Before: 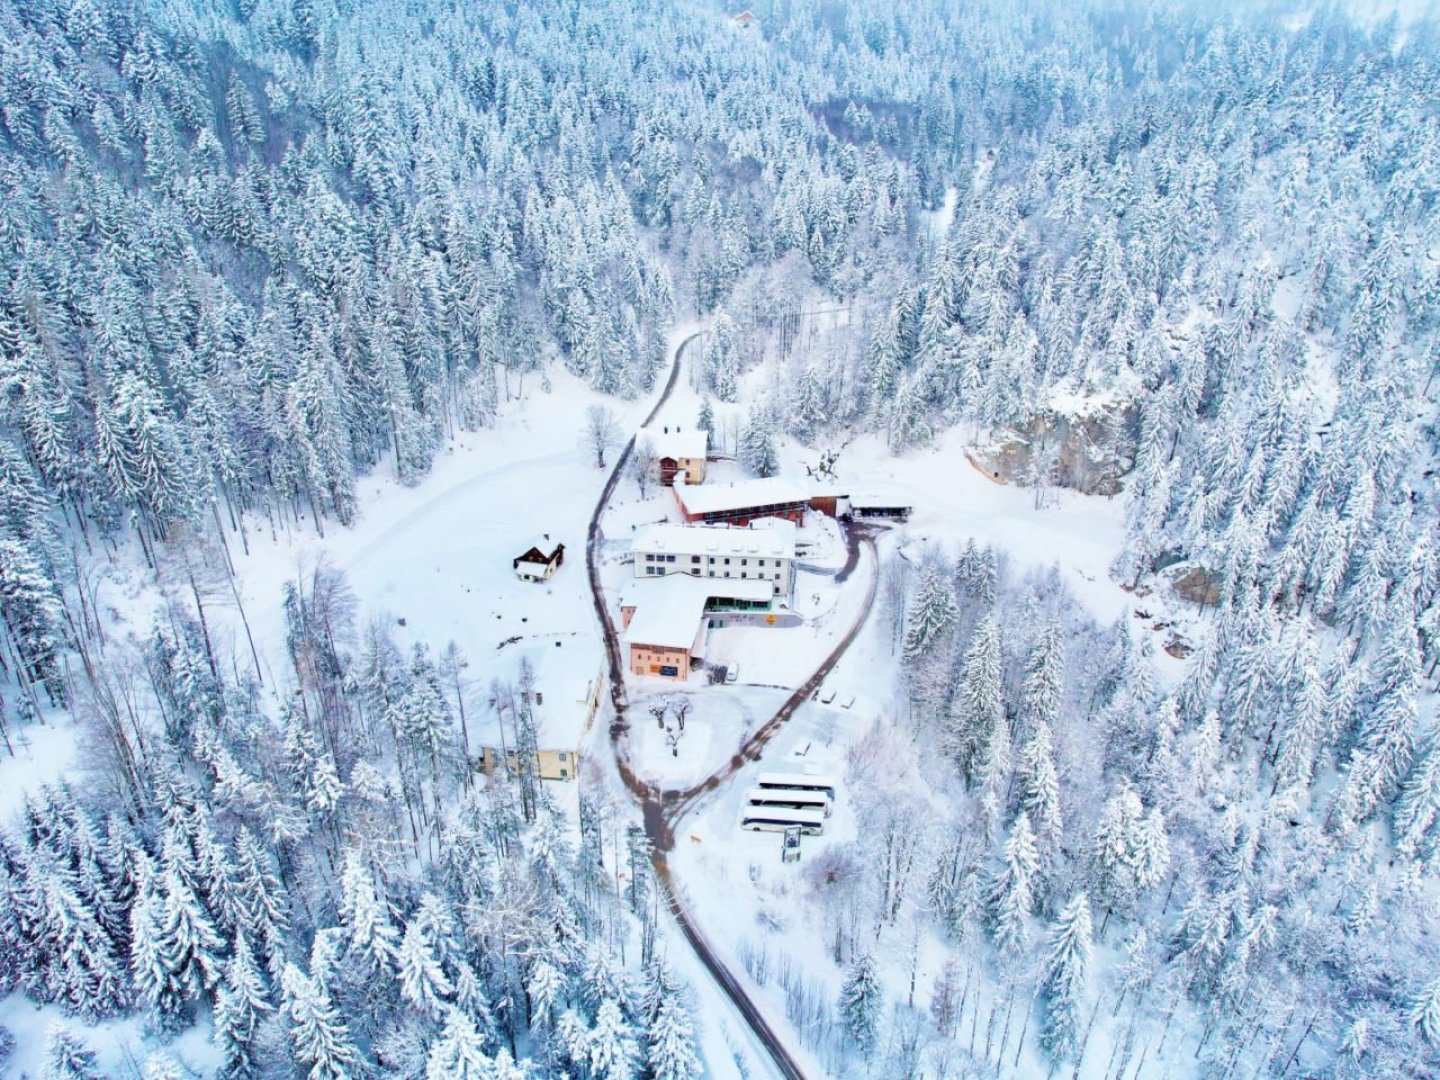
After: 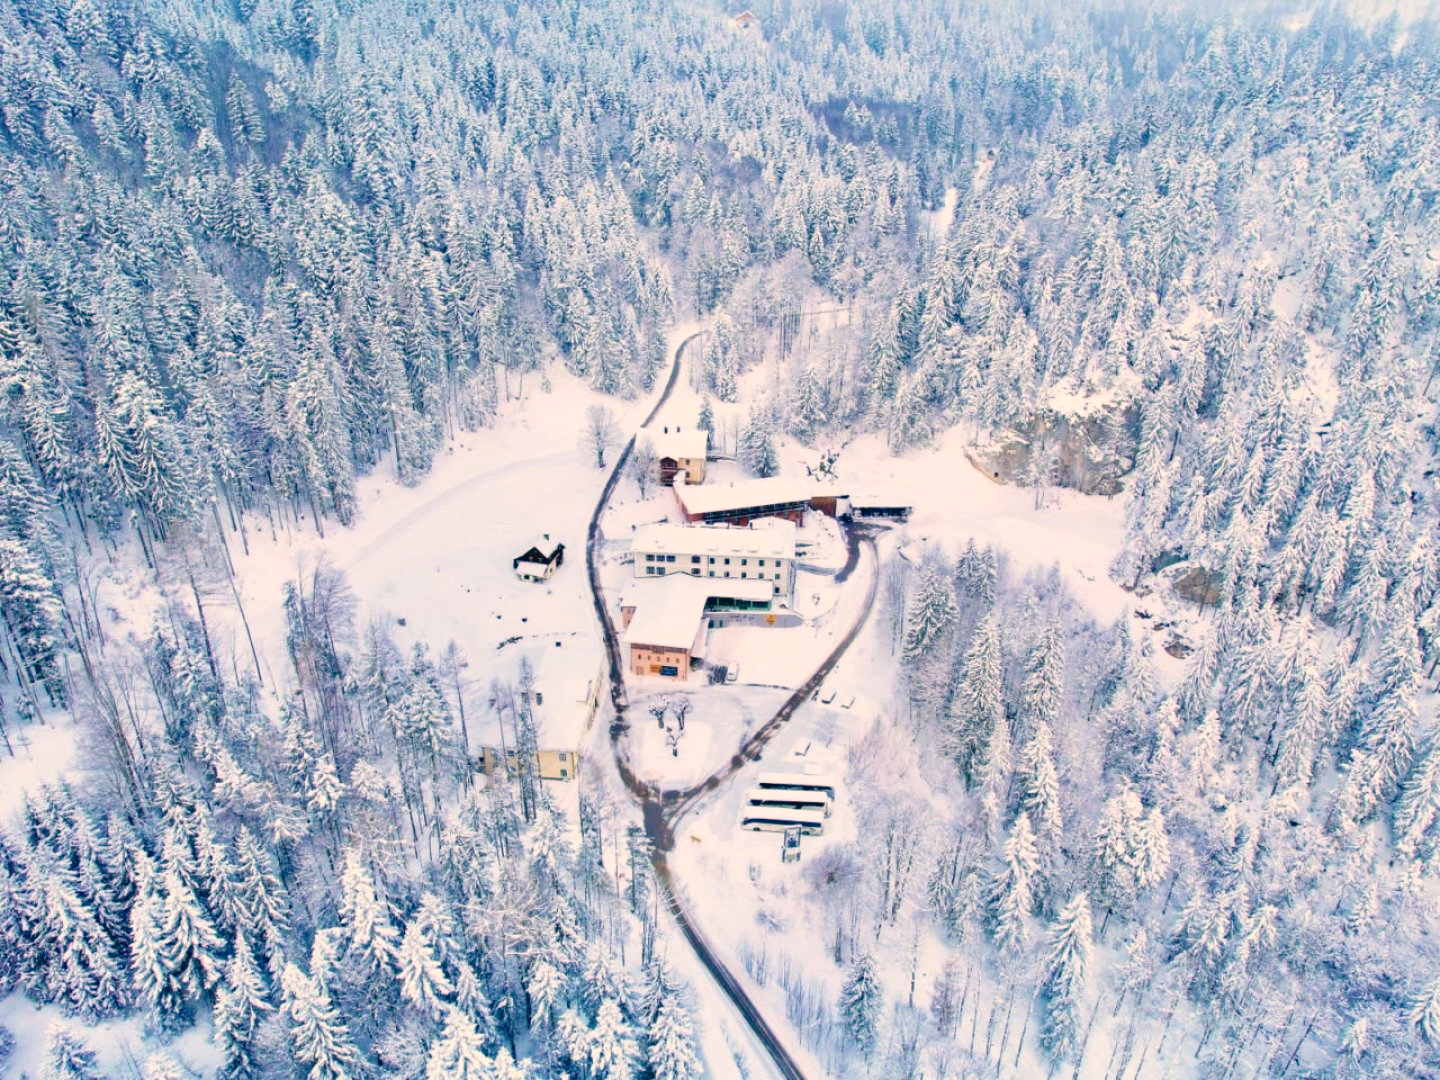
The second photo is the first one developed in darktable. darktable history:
color correction: highlights a* 10.37, highlights b* 14.33, shadows a* -10.14, shadows b* -14.83
